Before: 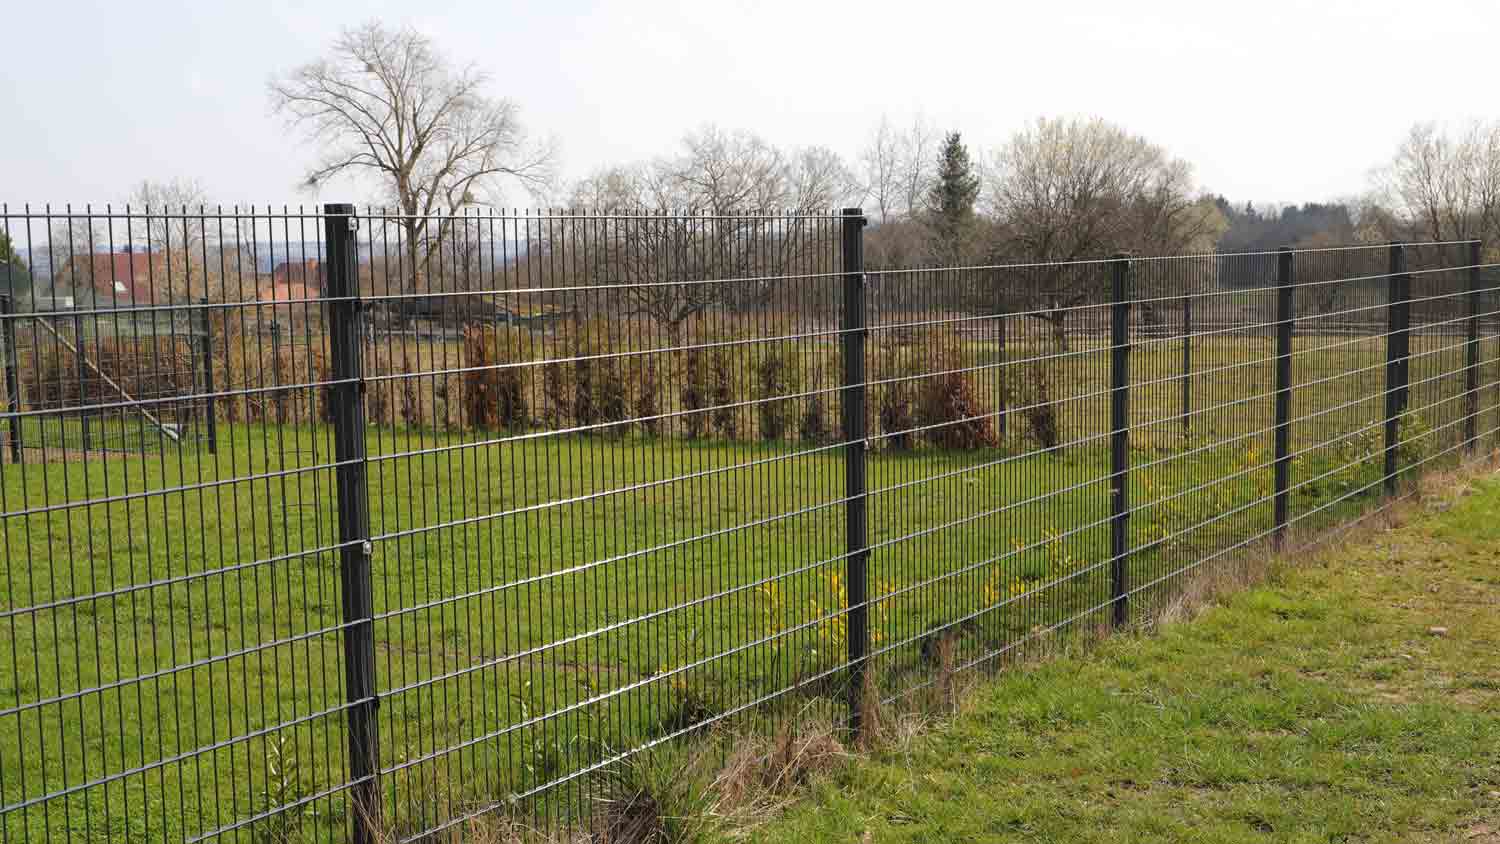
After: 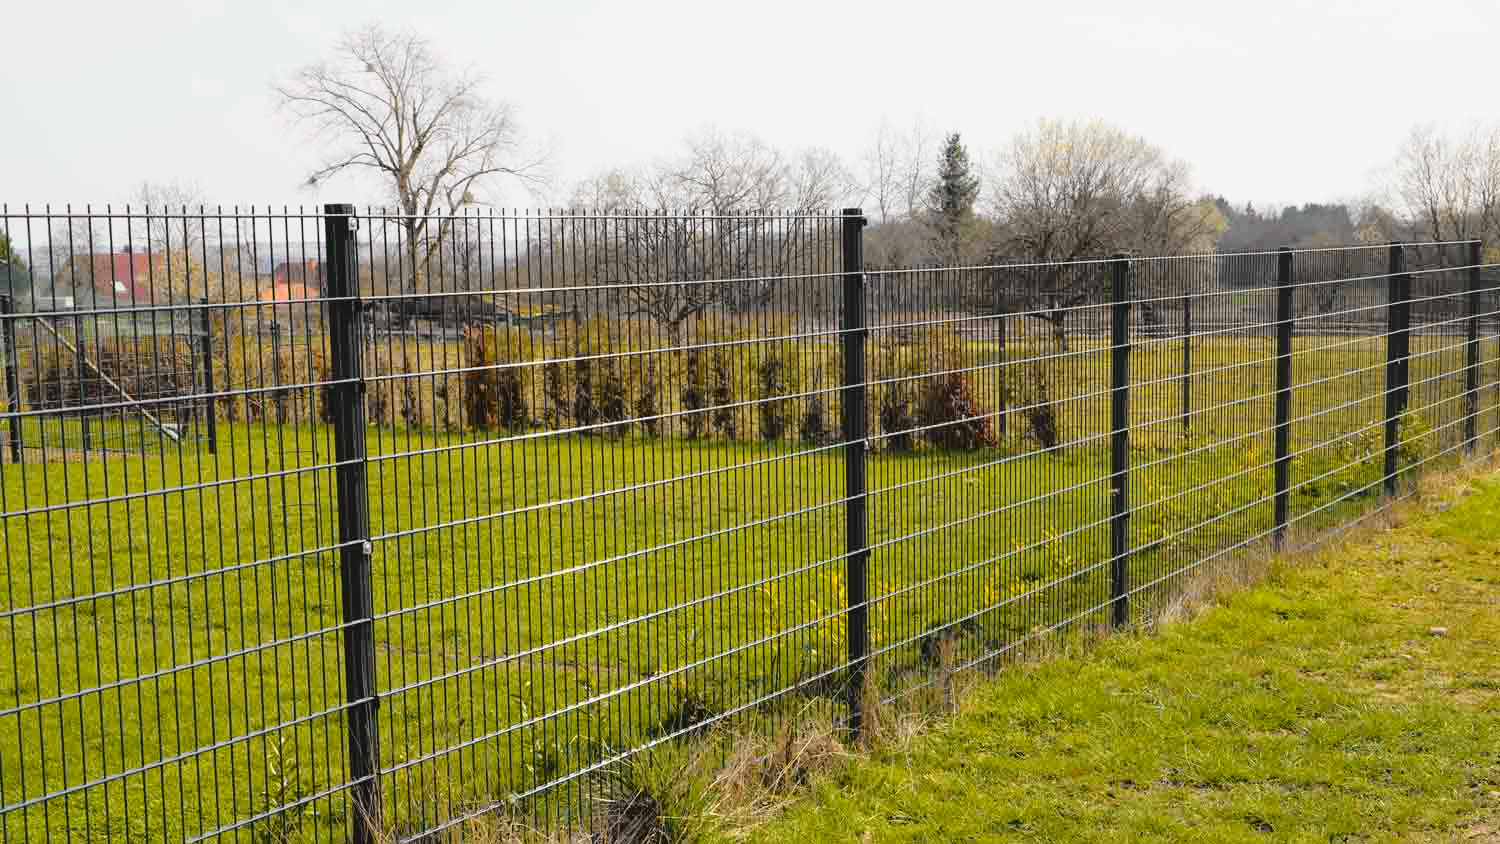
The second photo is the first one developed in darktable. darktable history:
tone curve: curves: ch0 [(0, 0.029) (0.168, 0.142) (0.359, 0.44) (0.469, 0.544) (0.634, 0.722) (0.858, 0.903) (1, 0.968)]; ch1 [(0, 0) (0.437, 0.453) (0.472, 0.47) (0.502, 0.502) (0.54, 0.534) (0.57, 0.592) (0.618, 0.66) (0.699, 0.749) (0.859, 0.919) (1, 1)]; ch2 [(0, 0) (0.33, 0.301) (0.421, 0.443) (0.476, 0.498) (0.505, 0.503) (0.547, 0.557) (0.586, 0.634) (0.608, 0.676) (1, 1)], color space Lab, independent channels, preserve colors none
